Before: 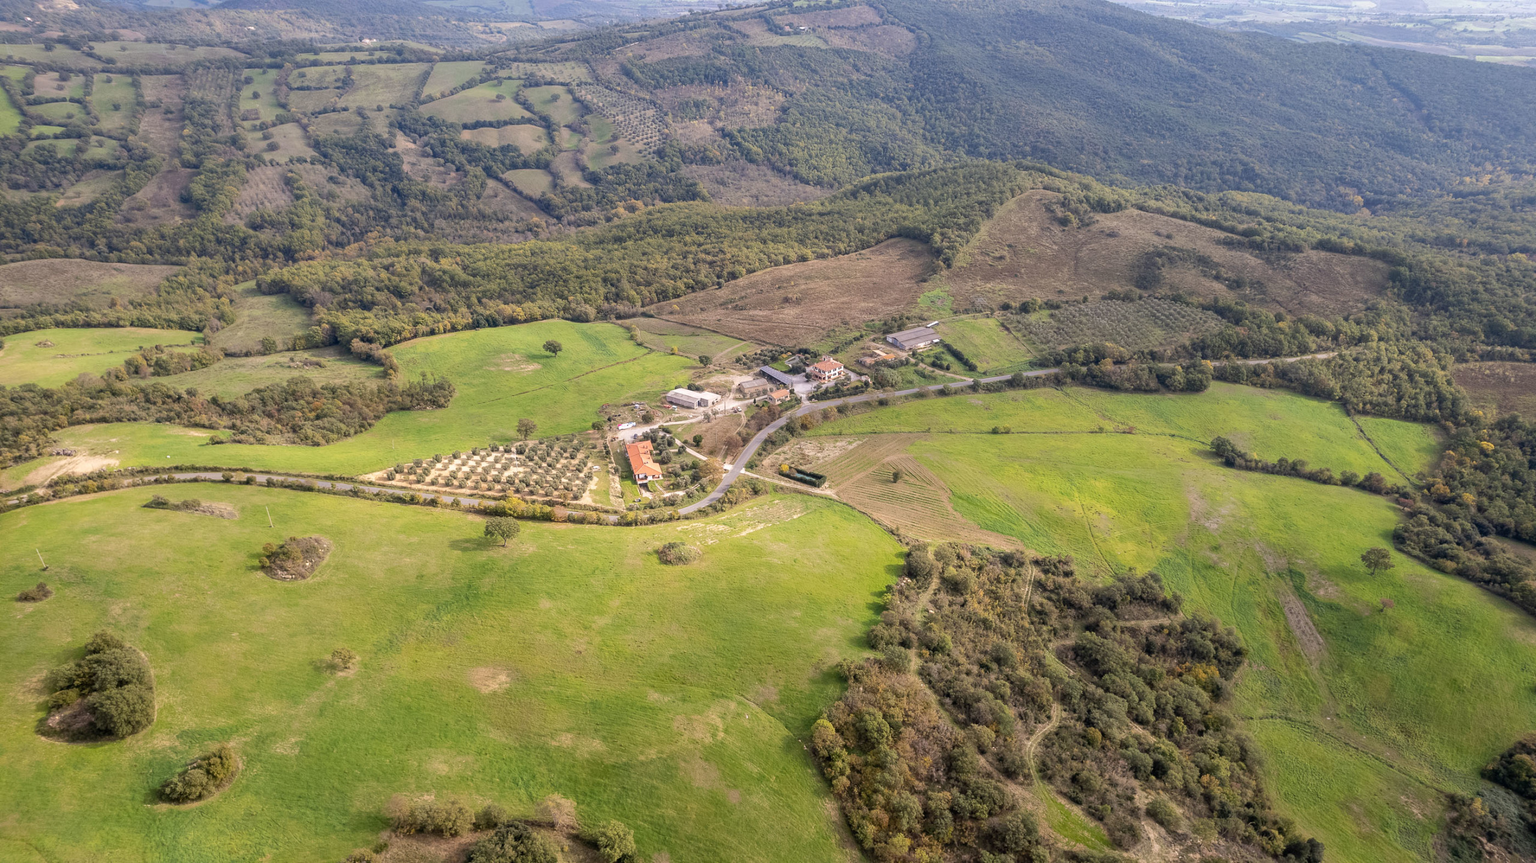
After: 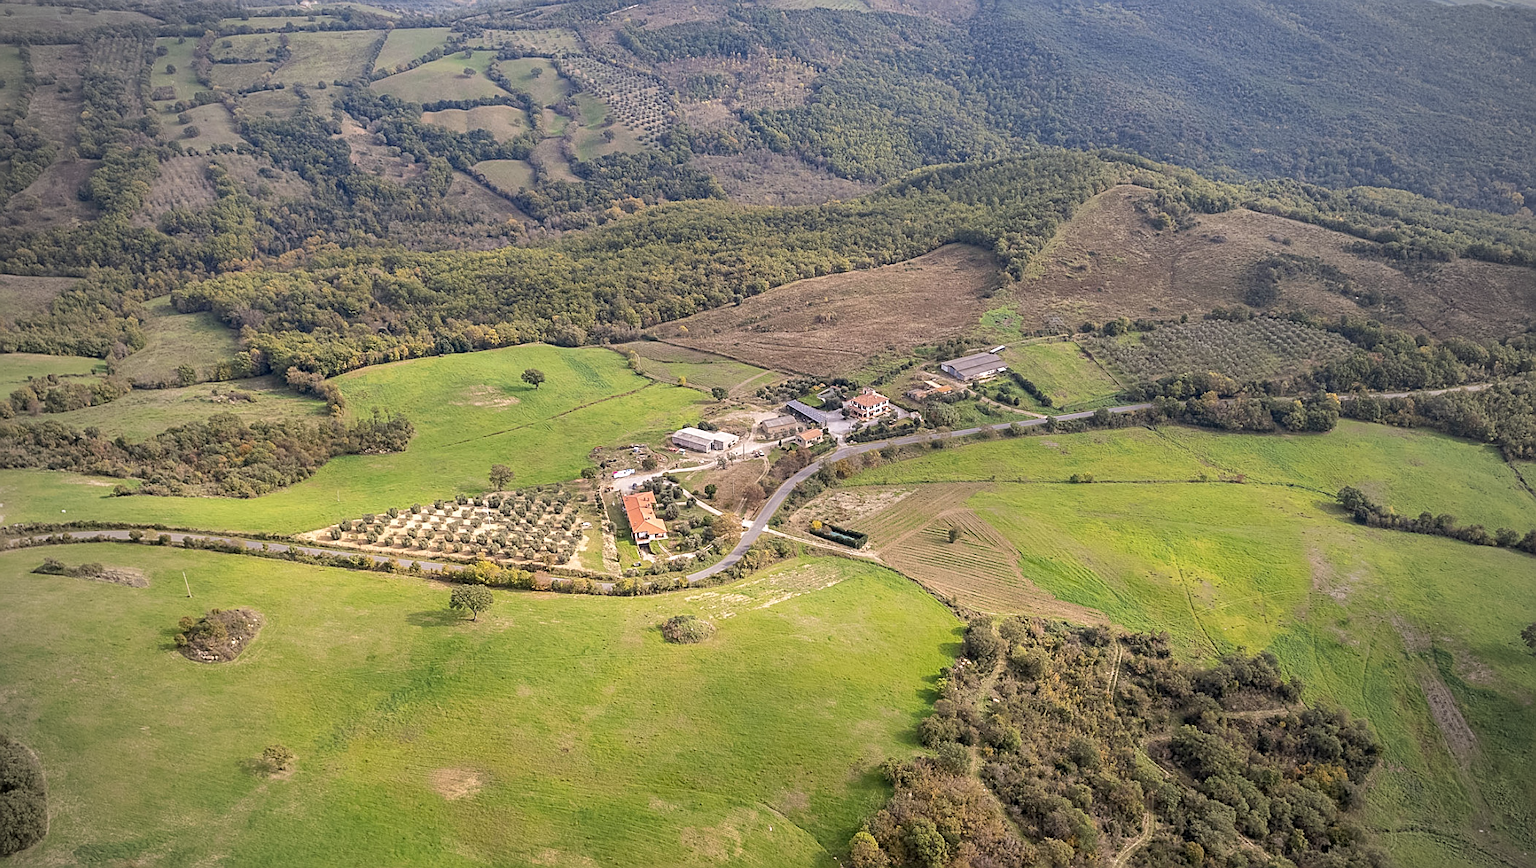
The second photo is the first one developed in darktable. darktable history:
vignetting: fall-off start 71.72%
crop and rotate: left 7.609%, top 4.451%, right 10.517%, bottom 13.139%
sharpen: amount 0.753
